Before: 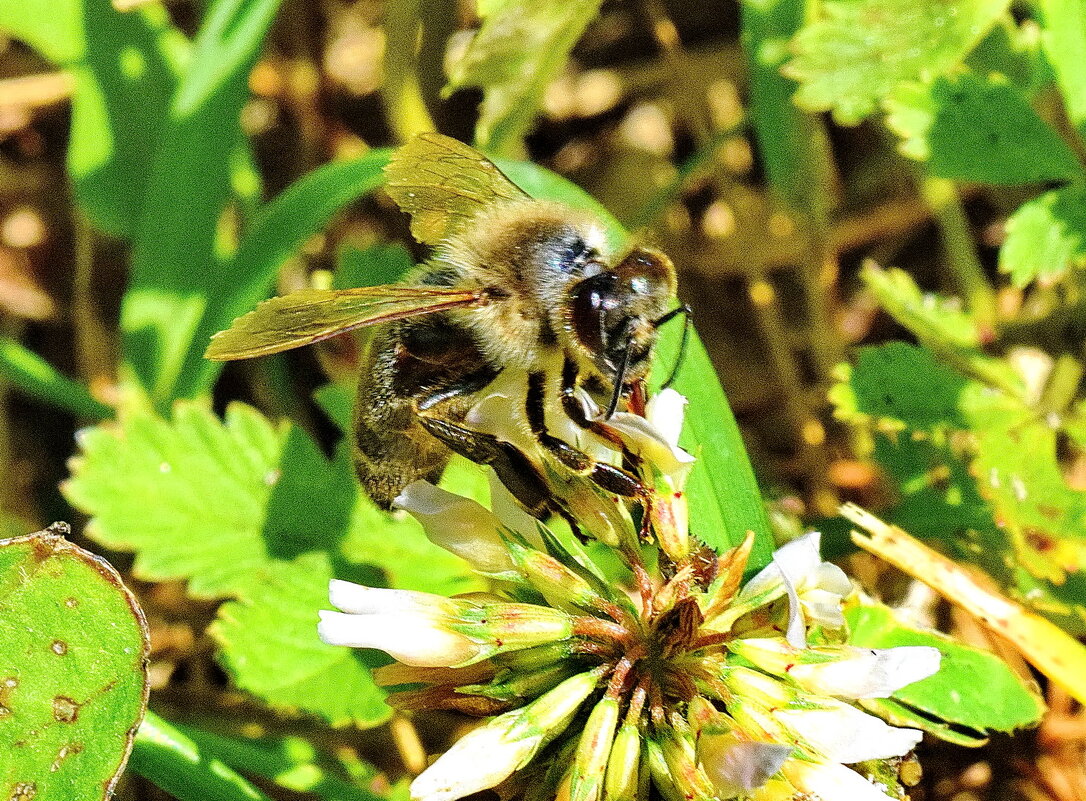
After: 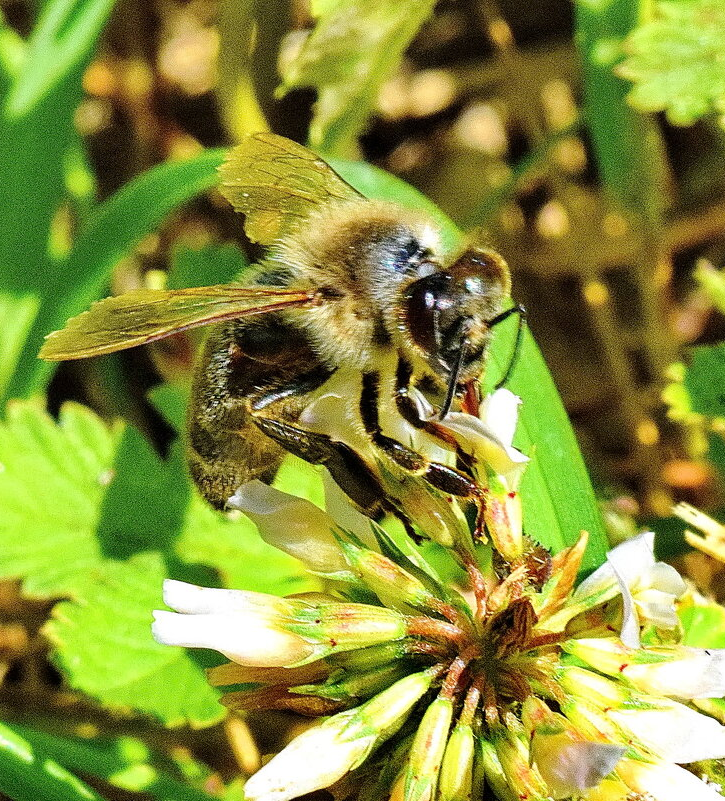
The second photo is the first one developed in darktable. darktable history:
crop and rotate: left 15.302%, right 17.887%
